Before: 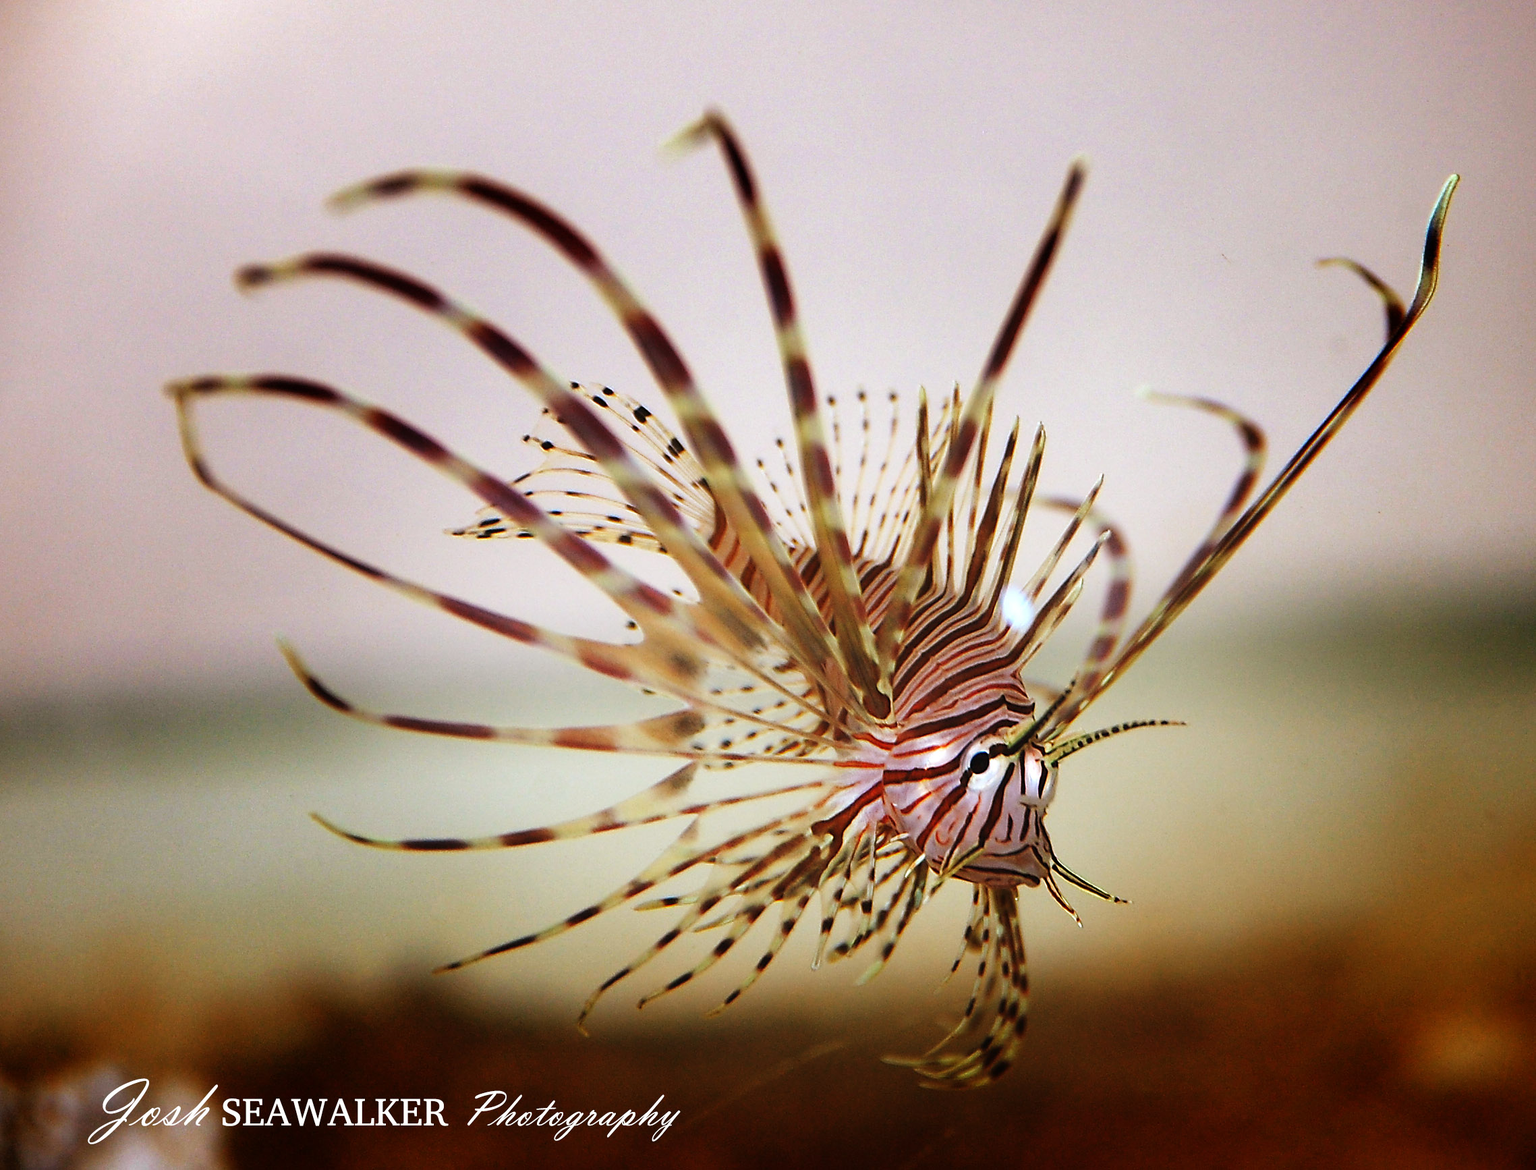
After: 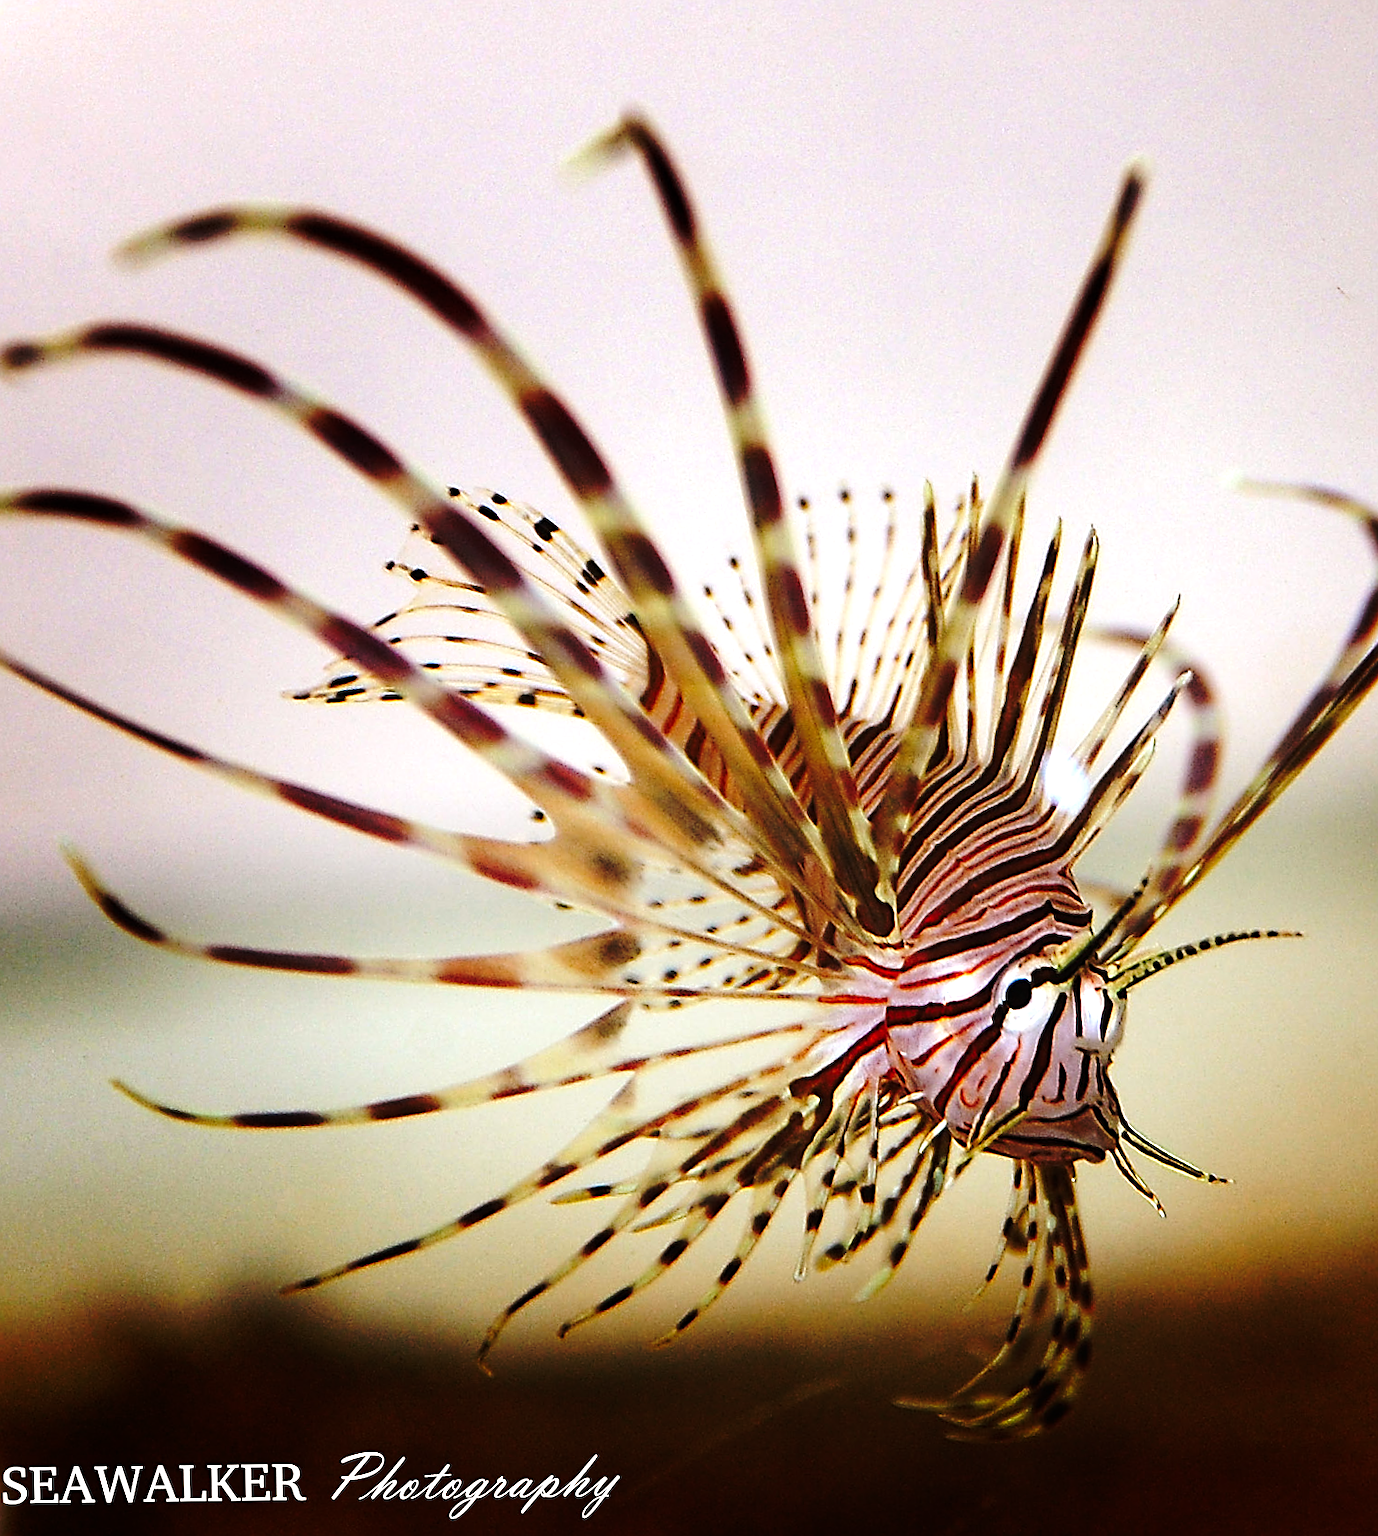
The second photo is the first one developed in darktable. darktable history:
tone equalizer: -8 EV -0.417 EV, -7 EV -0.389 EV, -6 EV -0.333 EV, -5 EV -0.222 EV, -3 EV 0.222 EV, -2 EV 0.333 EV, -1 EV 0.389 EV, +0 EV 0.417 EV, edges refinement/feathering 500, mask exposure compensation -1.57 EV, preserve details no
base curve: curves: ch0 [(0, 0) (0.073, 0.04) (0.157, 0.139) (0.492, 0.492) (0.758, 0.758) (1, 1)], preserve colors none
sharpen: on, module defaults
crop and rotate: left 14.292%, right 19.041%
rotate and perspective: rotation -1.32°, lens shift (horizontal) -0.031, crop left 0.015, crop right 0.985, crop top 0.047, crop bottom 0.982
